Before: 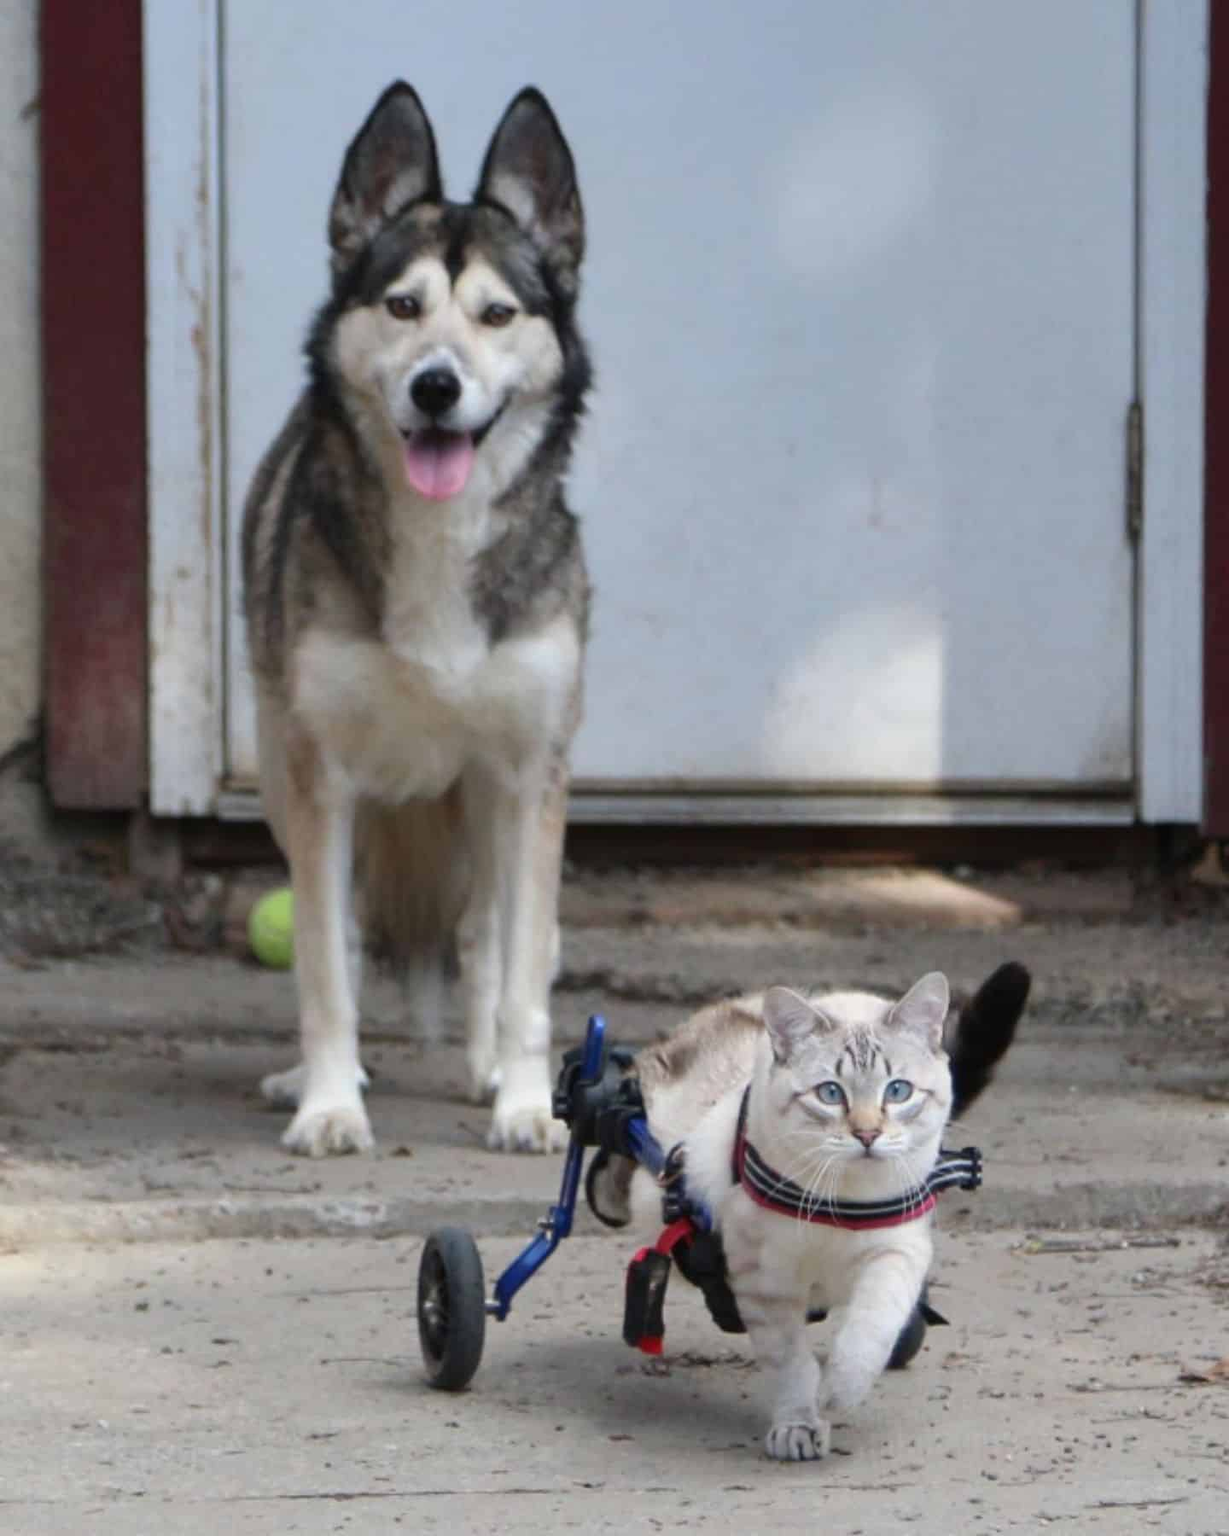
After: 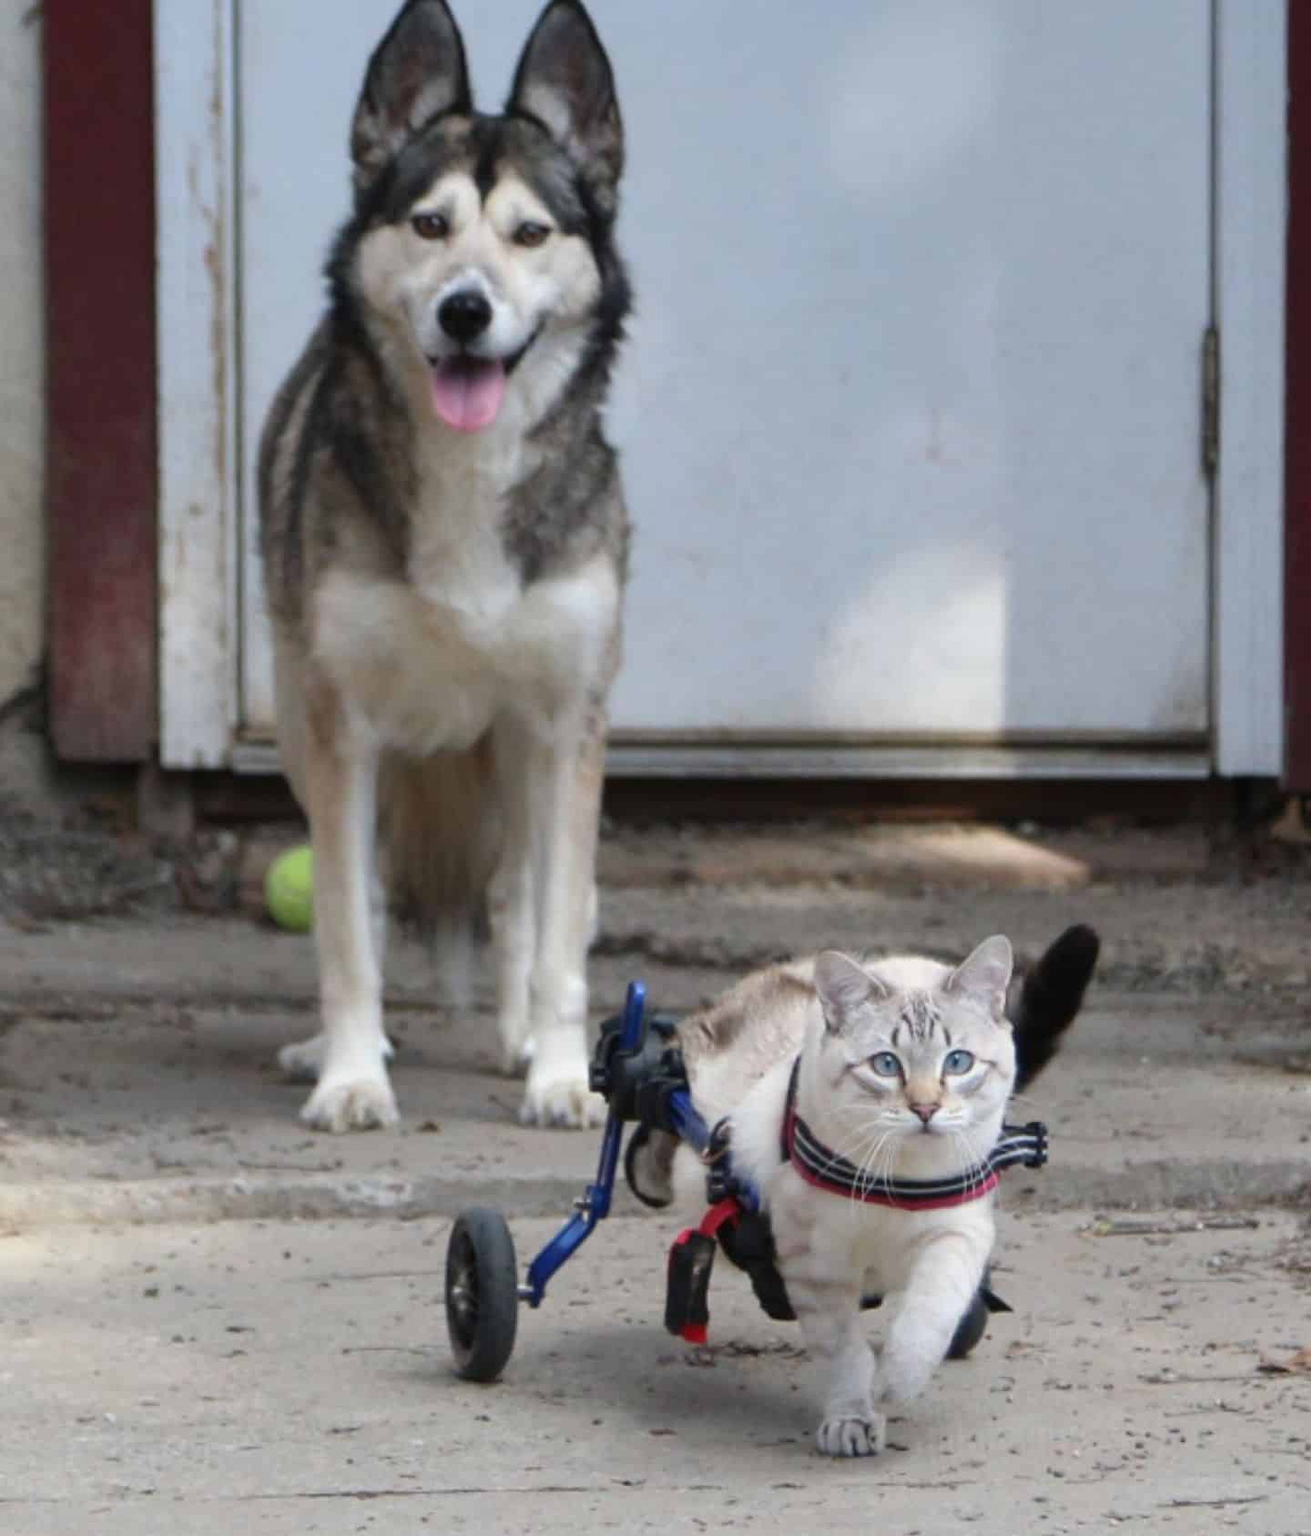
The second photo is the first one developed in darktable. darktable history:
crop and rotate: top 6.25%
tone equalizer: on, module defaults
